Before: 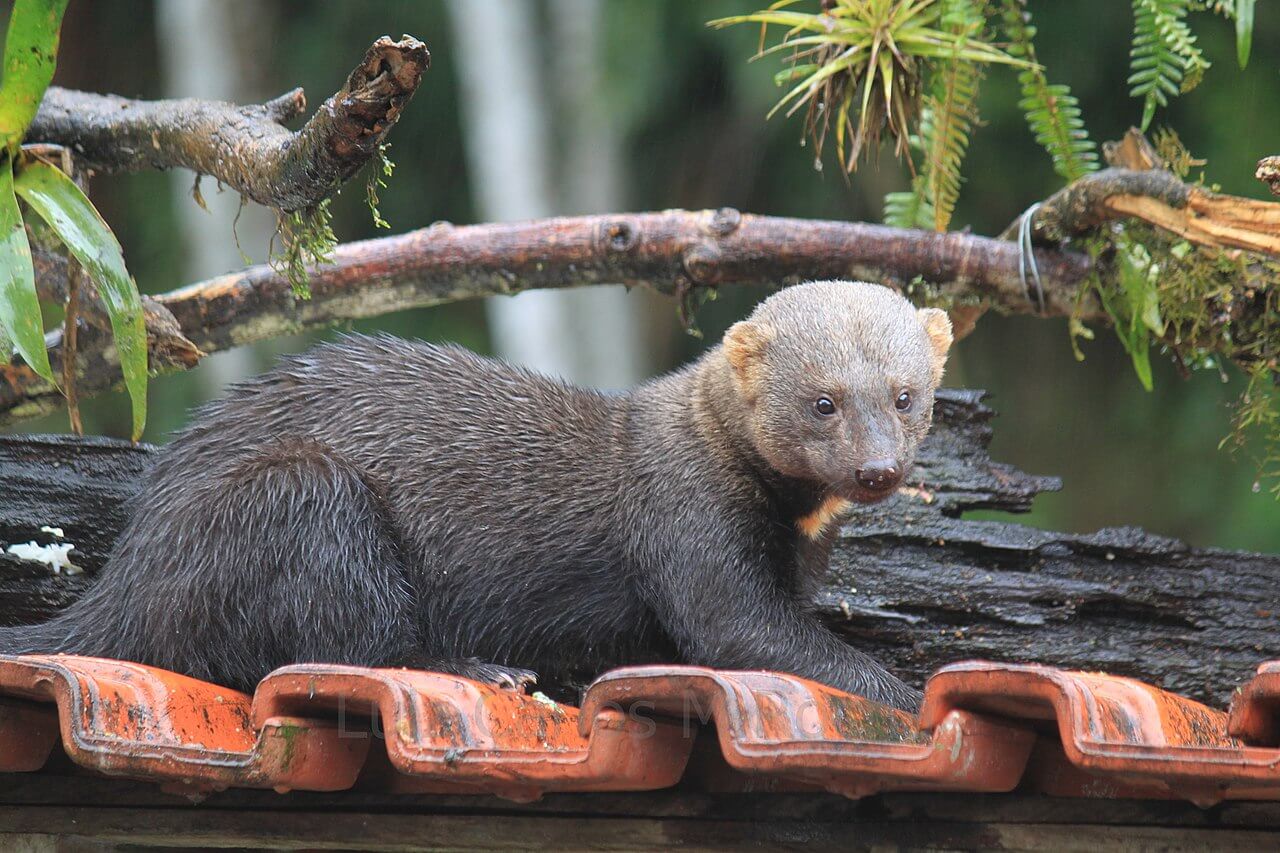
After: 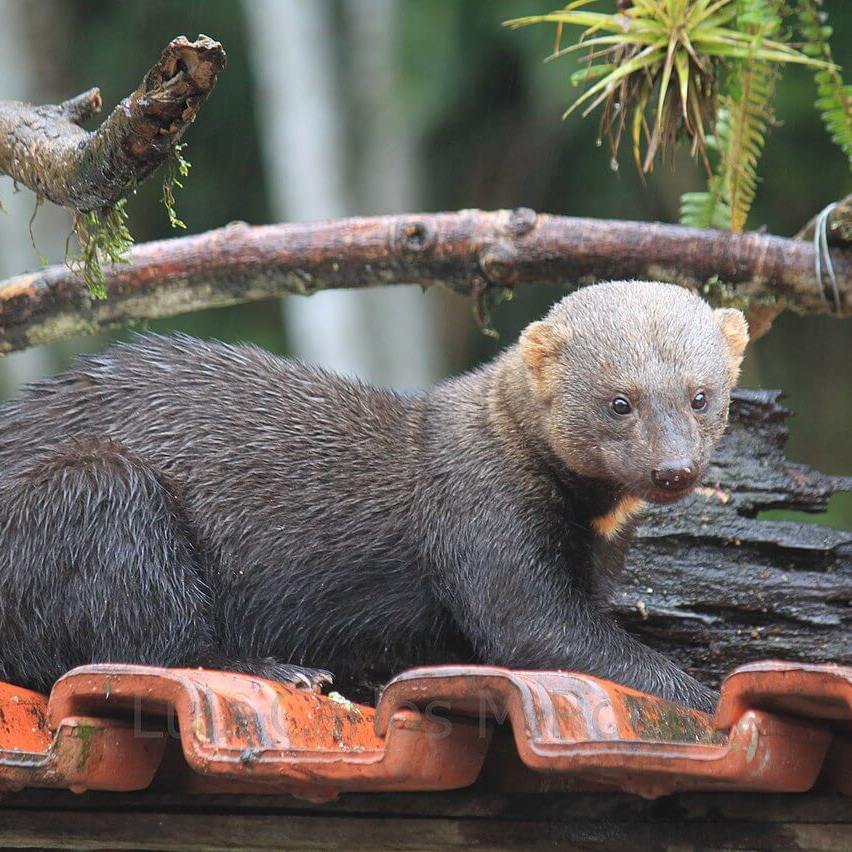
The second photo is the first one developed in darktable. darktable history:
crop and rotate: left 15.969%, right 17.429%
